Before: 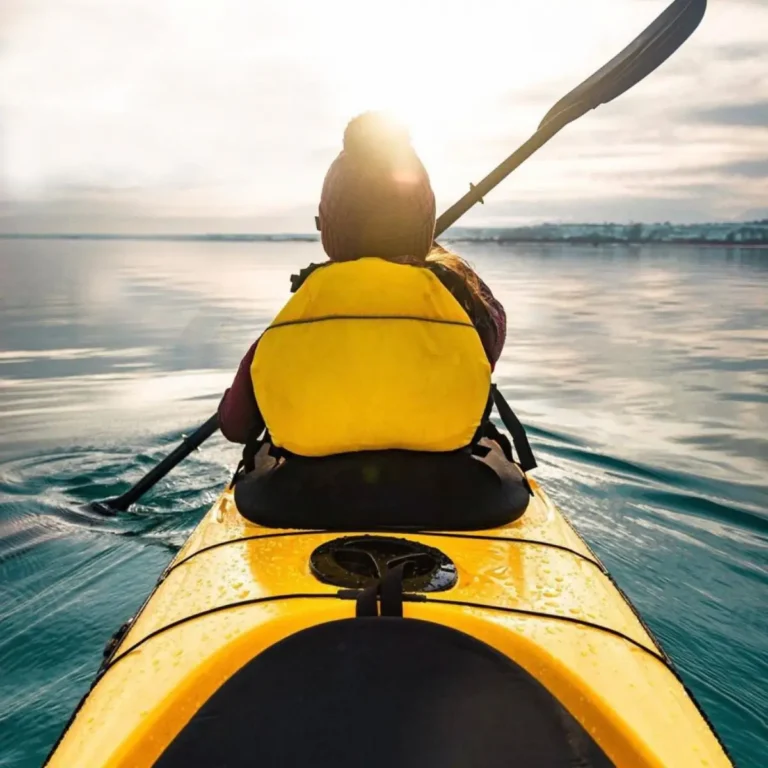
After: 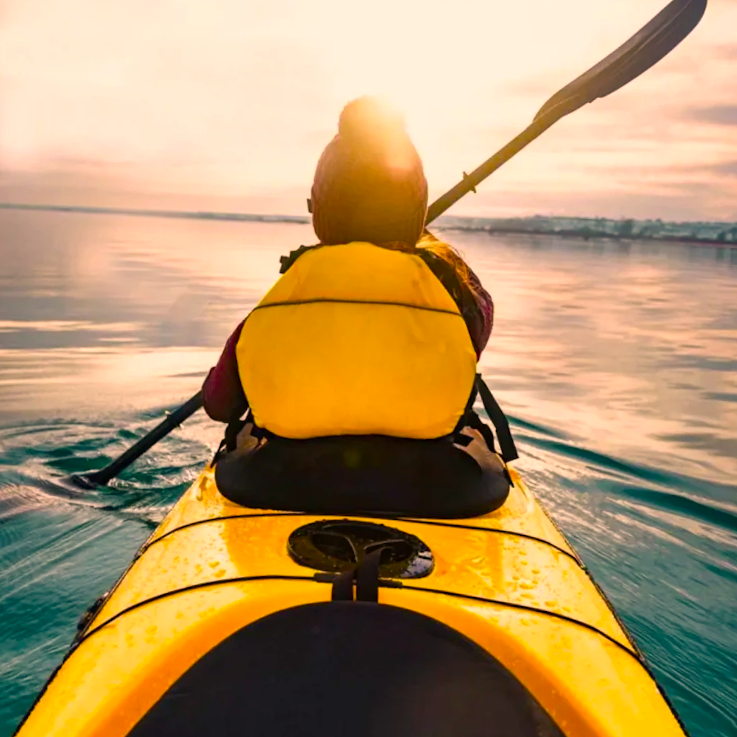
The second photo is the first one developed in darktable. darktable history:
crop and rotate: angle -2.38°
color balance rgb: highlights gain › chroma 0.262%, highlights gain › hue 332.78°, linear chroma grading › global chroma 0.499%, perceptual saturation grading › global saturation 35.95%, perceptual saturation grading › shadows 35.537%
tone equalizer: edges refinement/feathering 500, mask exposure compensation -1.57 EV, preserve details no
color correction: highlights a* 17.57, highlights b* 18.52
